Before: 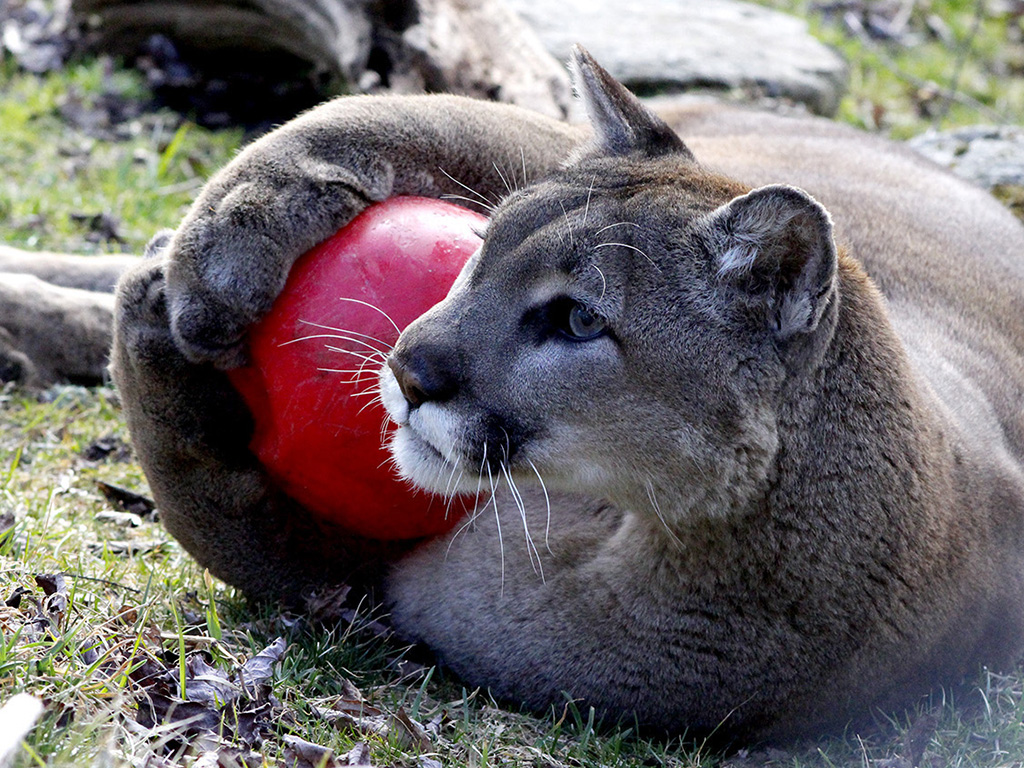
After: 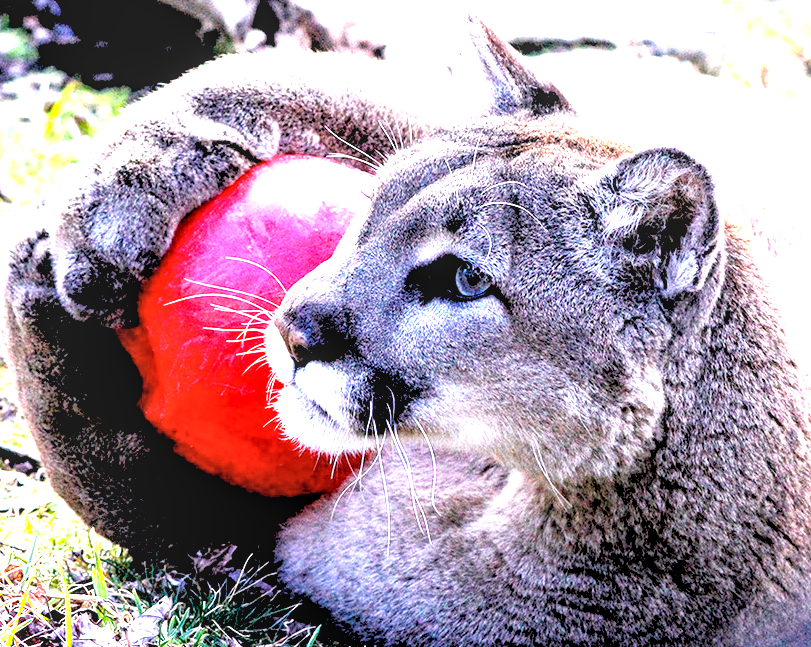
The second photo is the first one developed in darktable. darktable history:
crop: left 11.225%, top 5.381%, right 9.565%, bottom 10.314%
local contrast: detail 130%
white balance: red 1.05, blue 1.072
rgb levels: levels [[0.029, 0.461, 0.922], [0, 0.5, 1], [0, 0.5, 1]]
exposure: exposure 2 EV, compensate exposure bias true, compensate highlight preservation false
